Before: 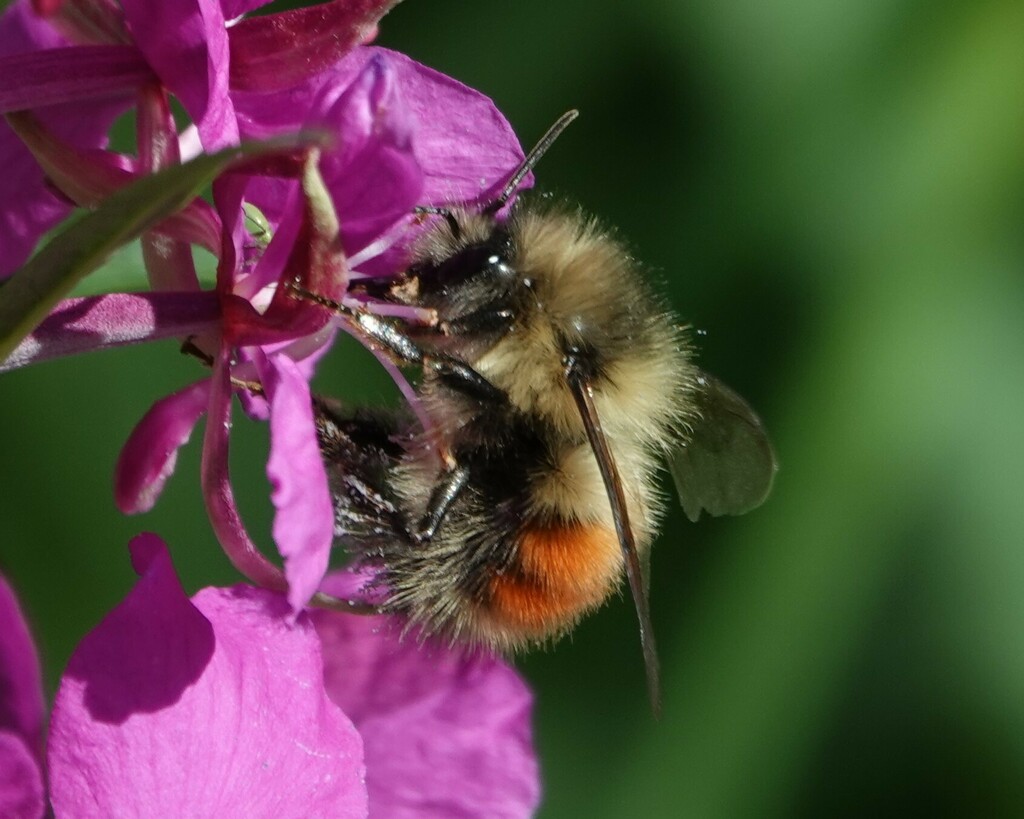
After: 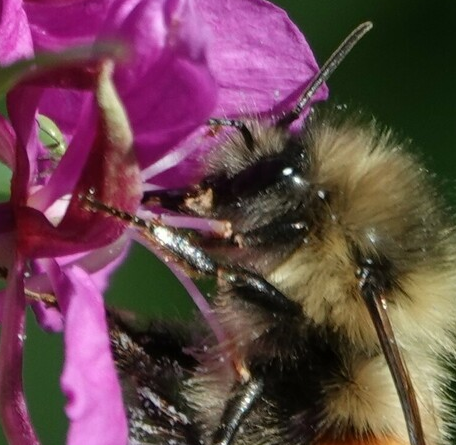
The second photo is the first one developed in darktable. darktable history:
crop: left 20.162%, top 10.773%, right 35.248%, bottom 34.398%
